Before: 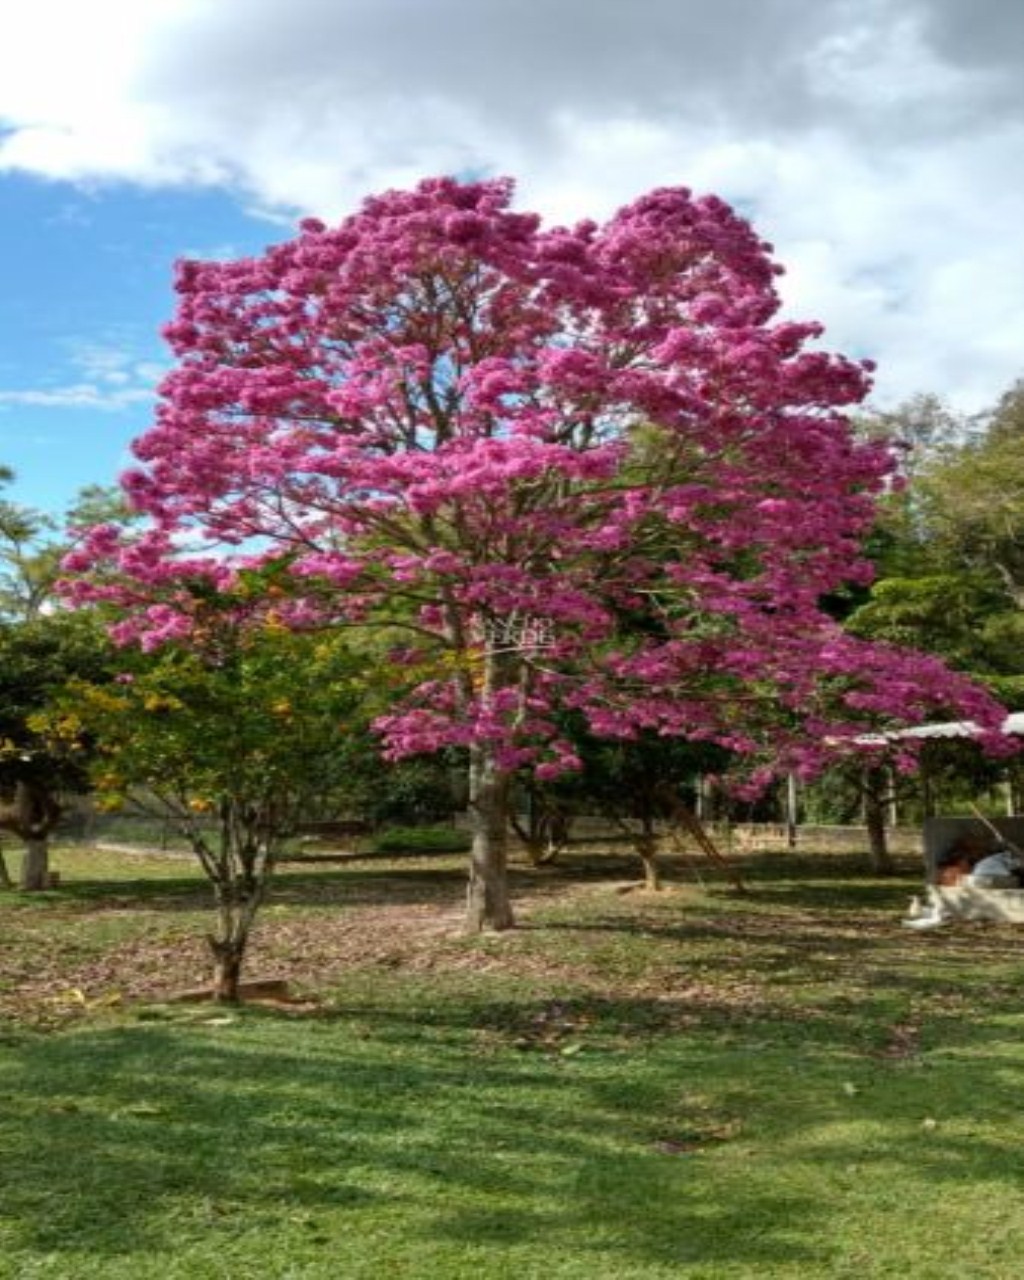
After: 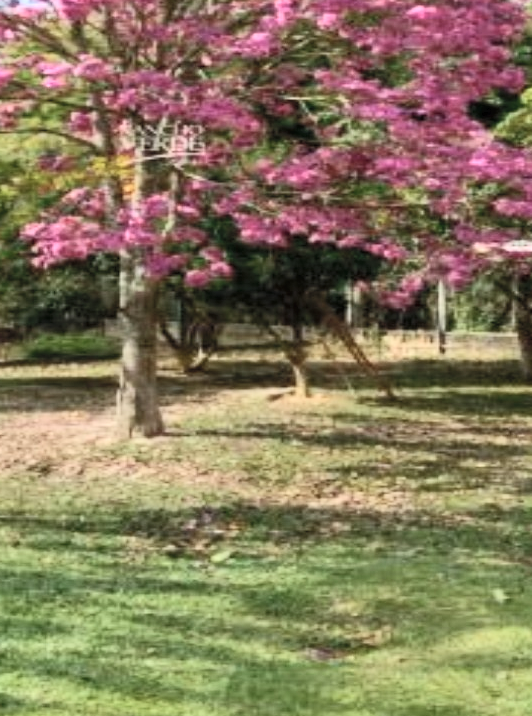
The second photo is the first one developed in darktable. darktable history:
tone curve: curves: ch0 [(0, 0) (0.003, 0.015) (0.011, 0.025) (0.025, 0.056) (0.044, 0.104) (0.069, 0.139) (0.1, 0.181) (0.136, 0.226) (0.177, 0.28) (0.224, 0.346) (0.277, 0.42) (0.335, 0.505) (0.399, 0.594) (0.468, 0.699) (0.543, 0.776) (0.623, 0.848) (0.709, 0.893) (0.801, 0.93) (0.898, 0.97) (1, 1)], color space Lab, independent channels, preserve colors none
crop: left 34.187%, top 38.576%, right 13.856%, bottom 5.46%
